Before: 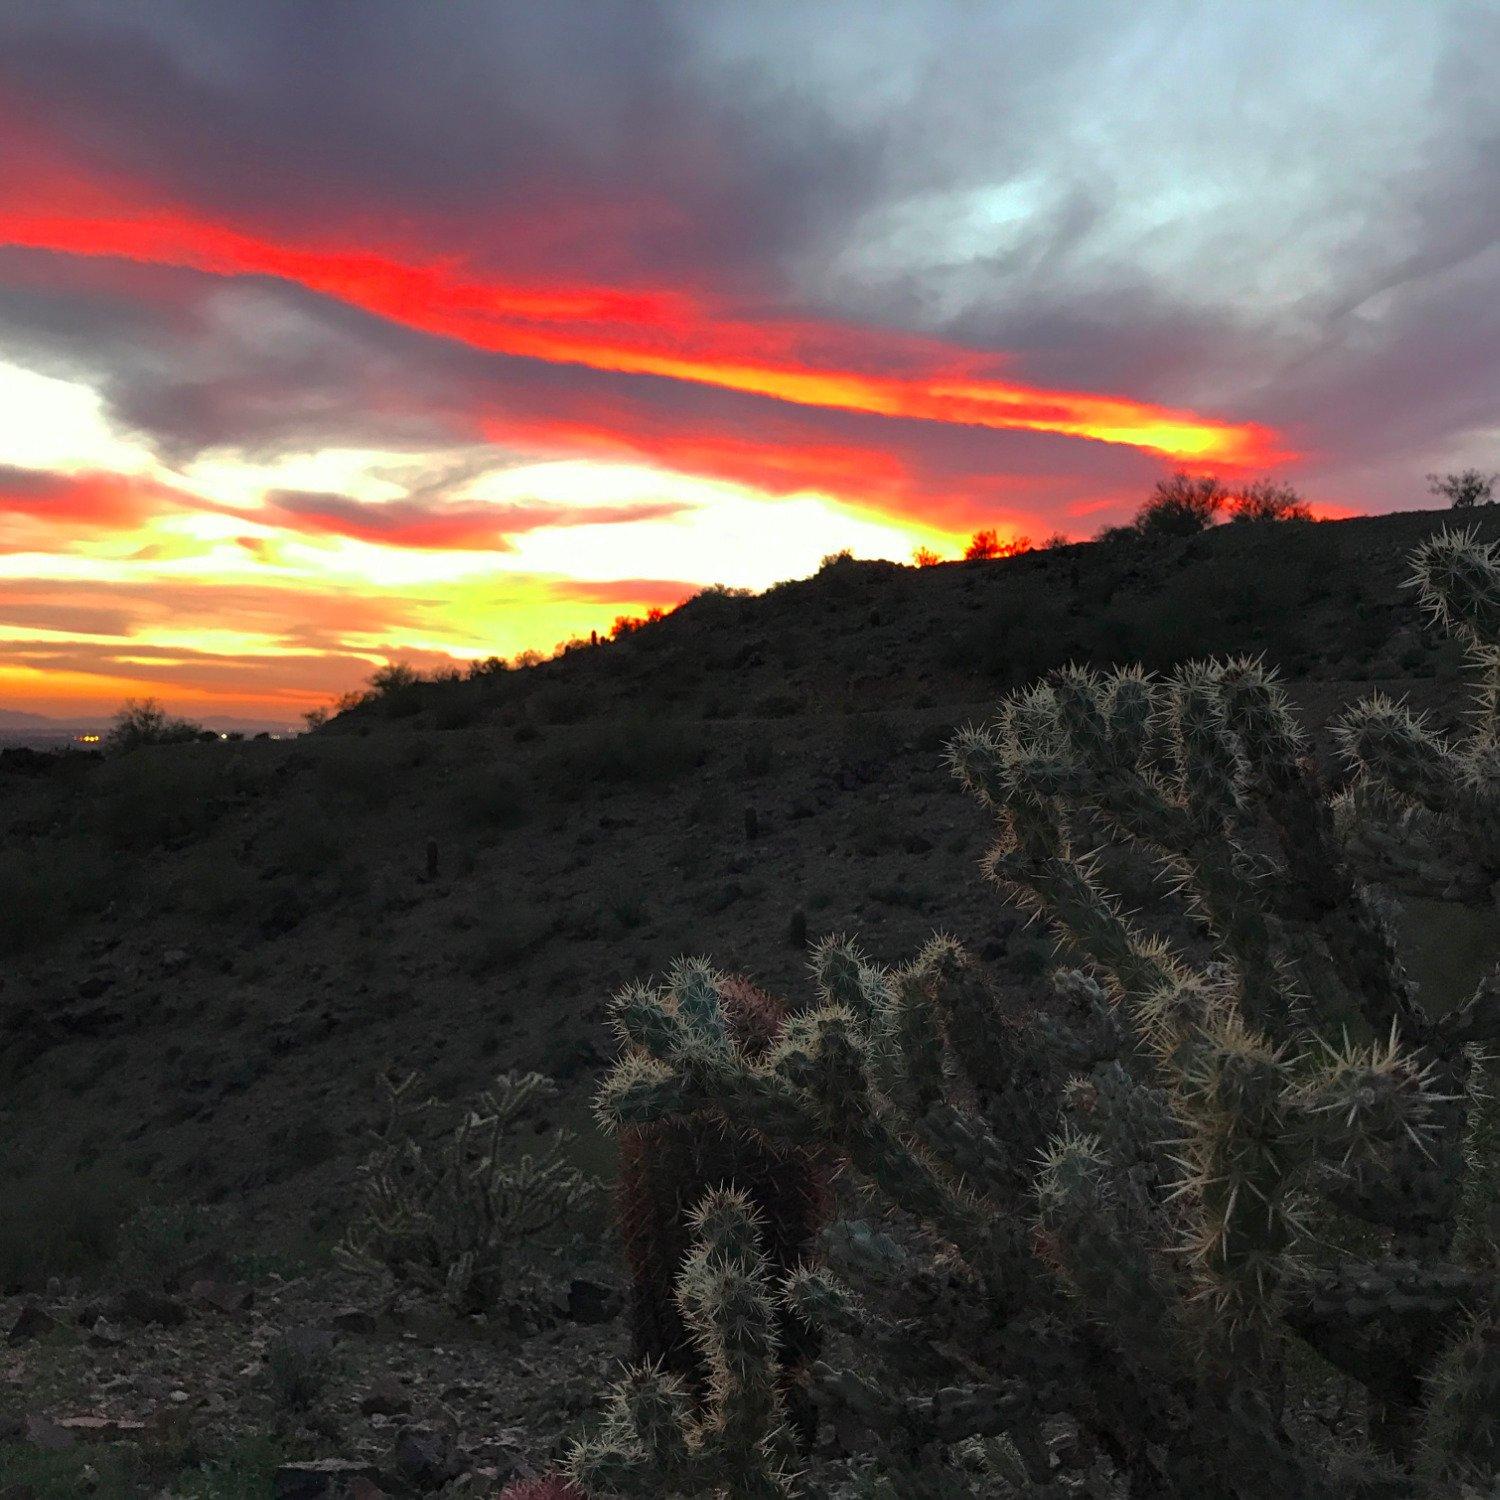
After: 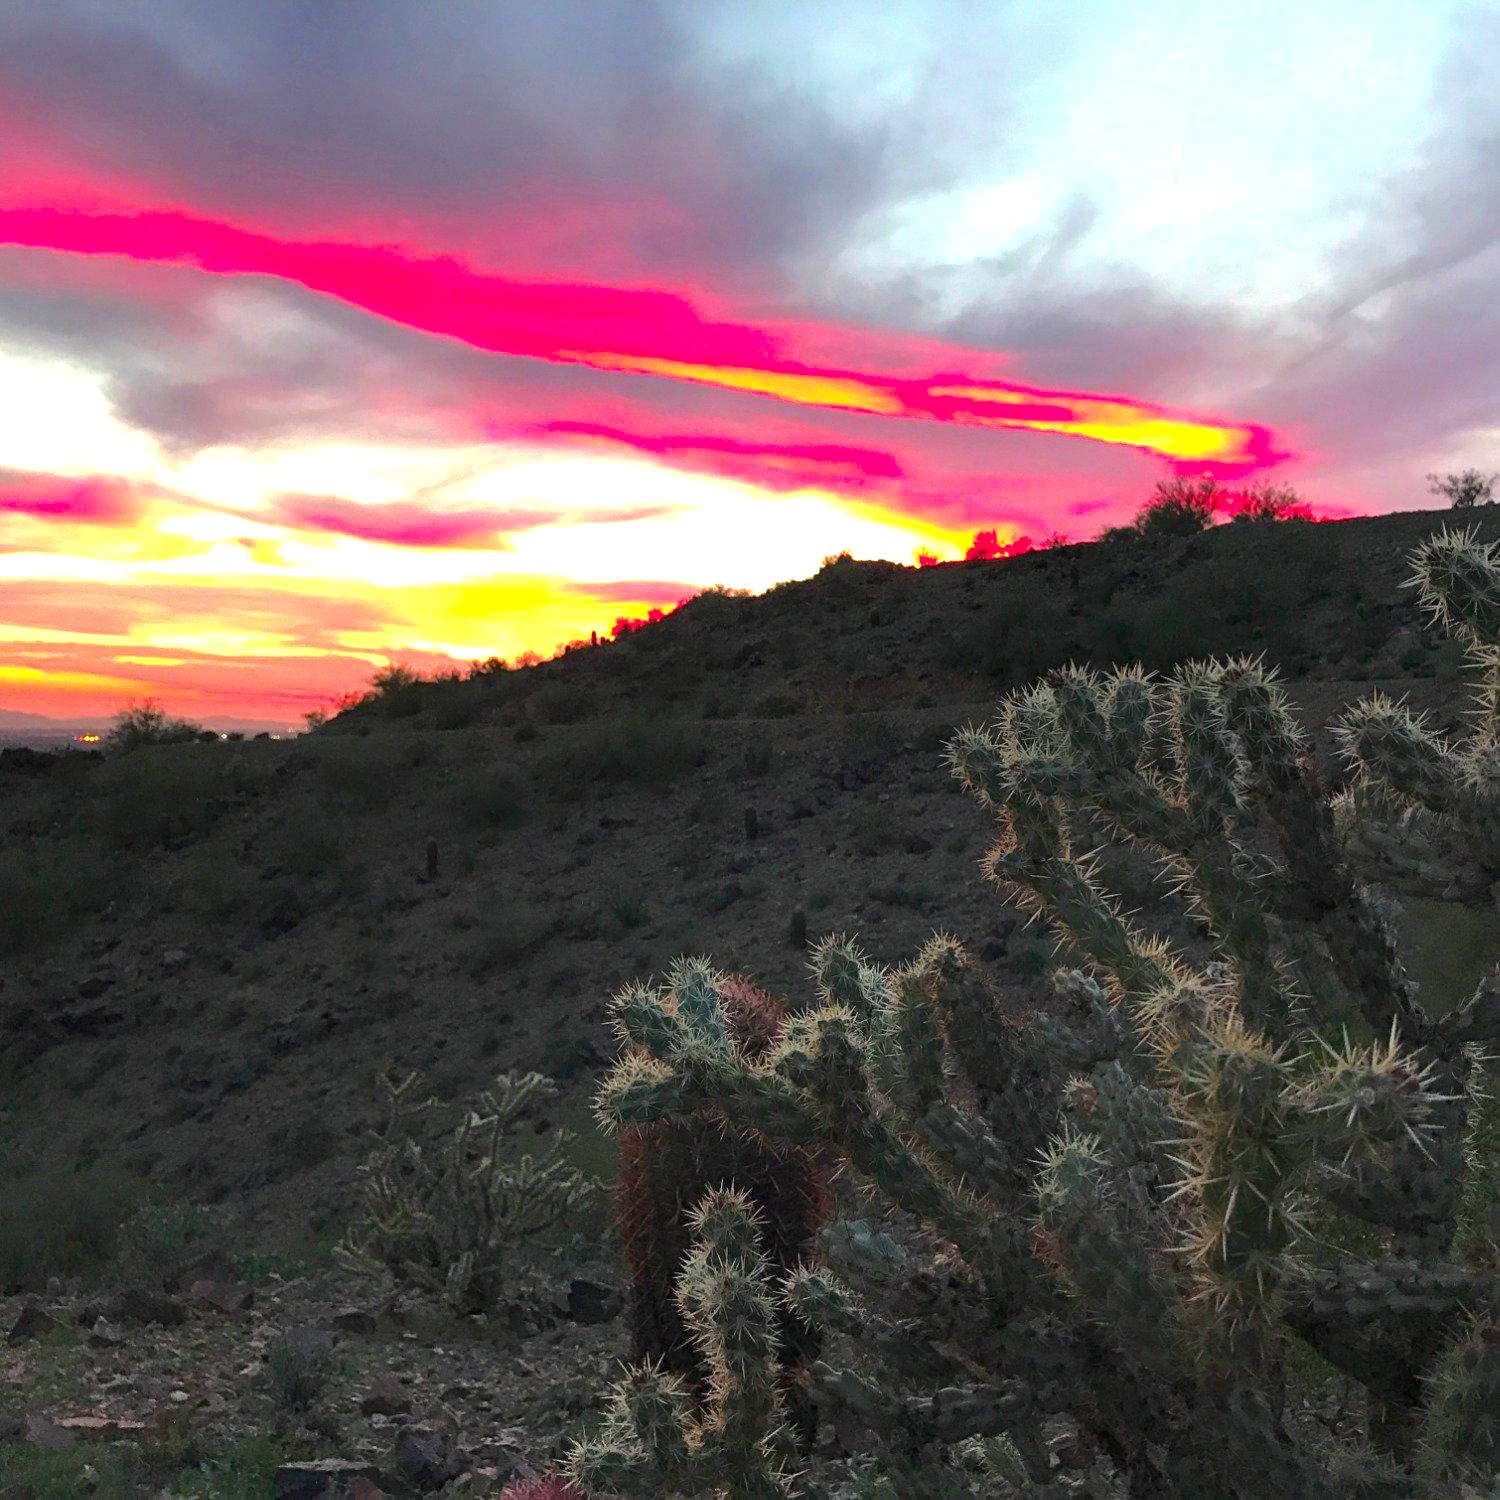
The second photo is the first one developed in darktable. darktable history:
contrast brightness saturation: saturation 0.1
exposure: exposure 0.935 EV, compensate highlight preservation false
color zones: curves: ch1 [(0.239, 0.552) (0.75, 0.5)]; ch2 [(0.25, 0.462) (0.749, 0.457)], mix 25.94%
